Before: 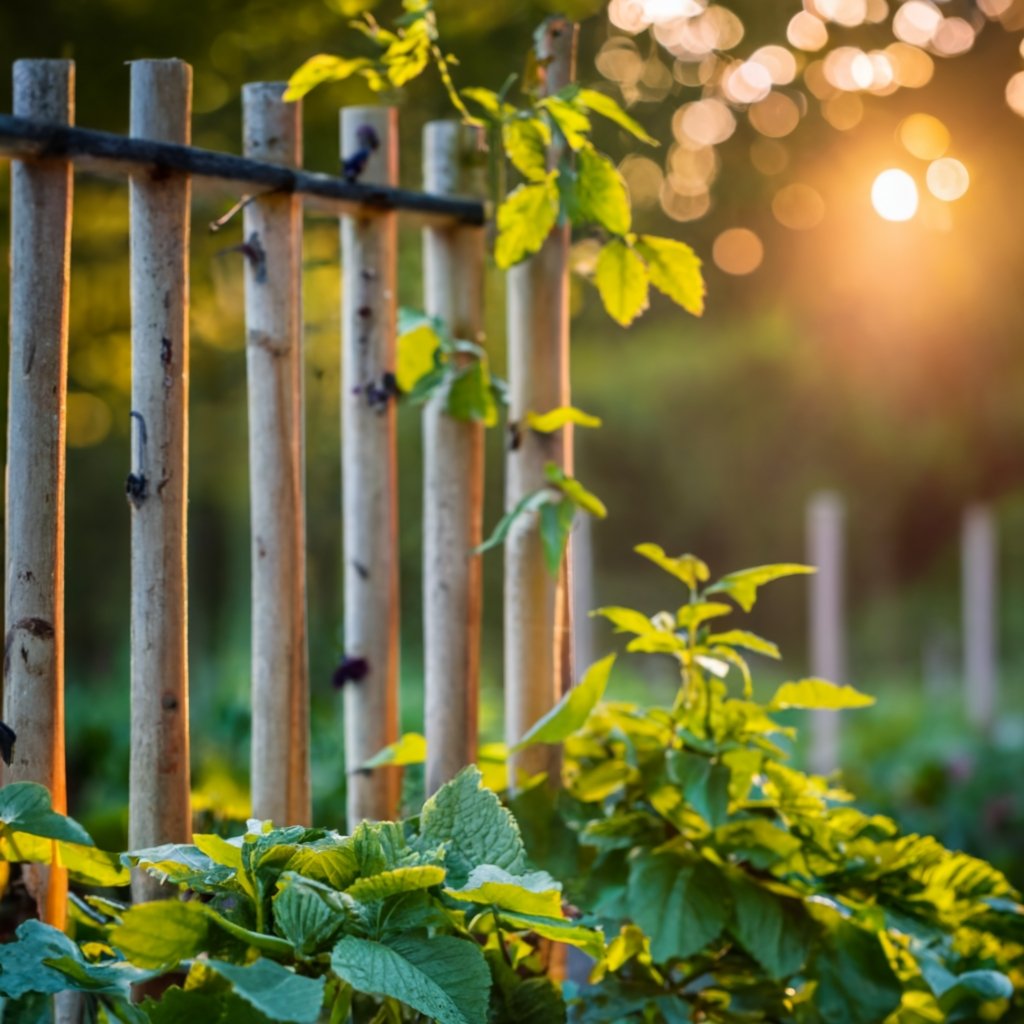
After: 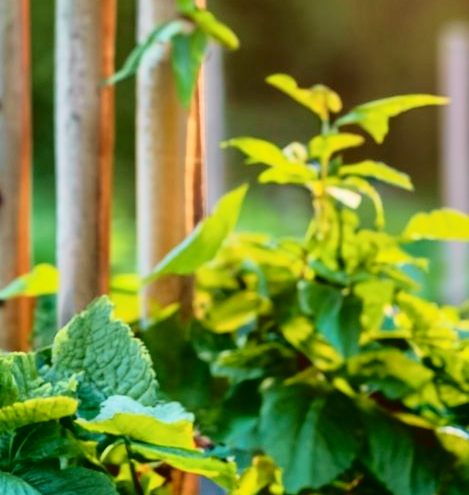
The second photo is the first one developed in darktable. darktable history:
tone curve: curves: ch0 [(0, 0.014) (0.17, 0.099) (0.392, 0.438) (0.725, 0.828) (0.872, 0.918) (1, 0.981)]; ch1 [(0, 0) (0.402, 0.36) (0.488, 0.466) (0.5, 0.499) (0.515, 0.515) (0.574, 0.595) (0.619, 0.65) (0.701, 0.725) (1, 1)]; ch2 [(0, 0) (0.432, 0.422) (0.486, 0.49) (0.503, 0.503) (0.523, 0.554) (0.562, 0.606) (0.644, 0.694) (0.717, 0.753) (1, 0.991)], color space Lab, independent channels
crop: left 35.976%, top 45.819%, right 18.162%, bottom 5.807%
